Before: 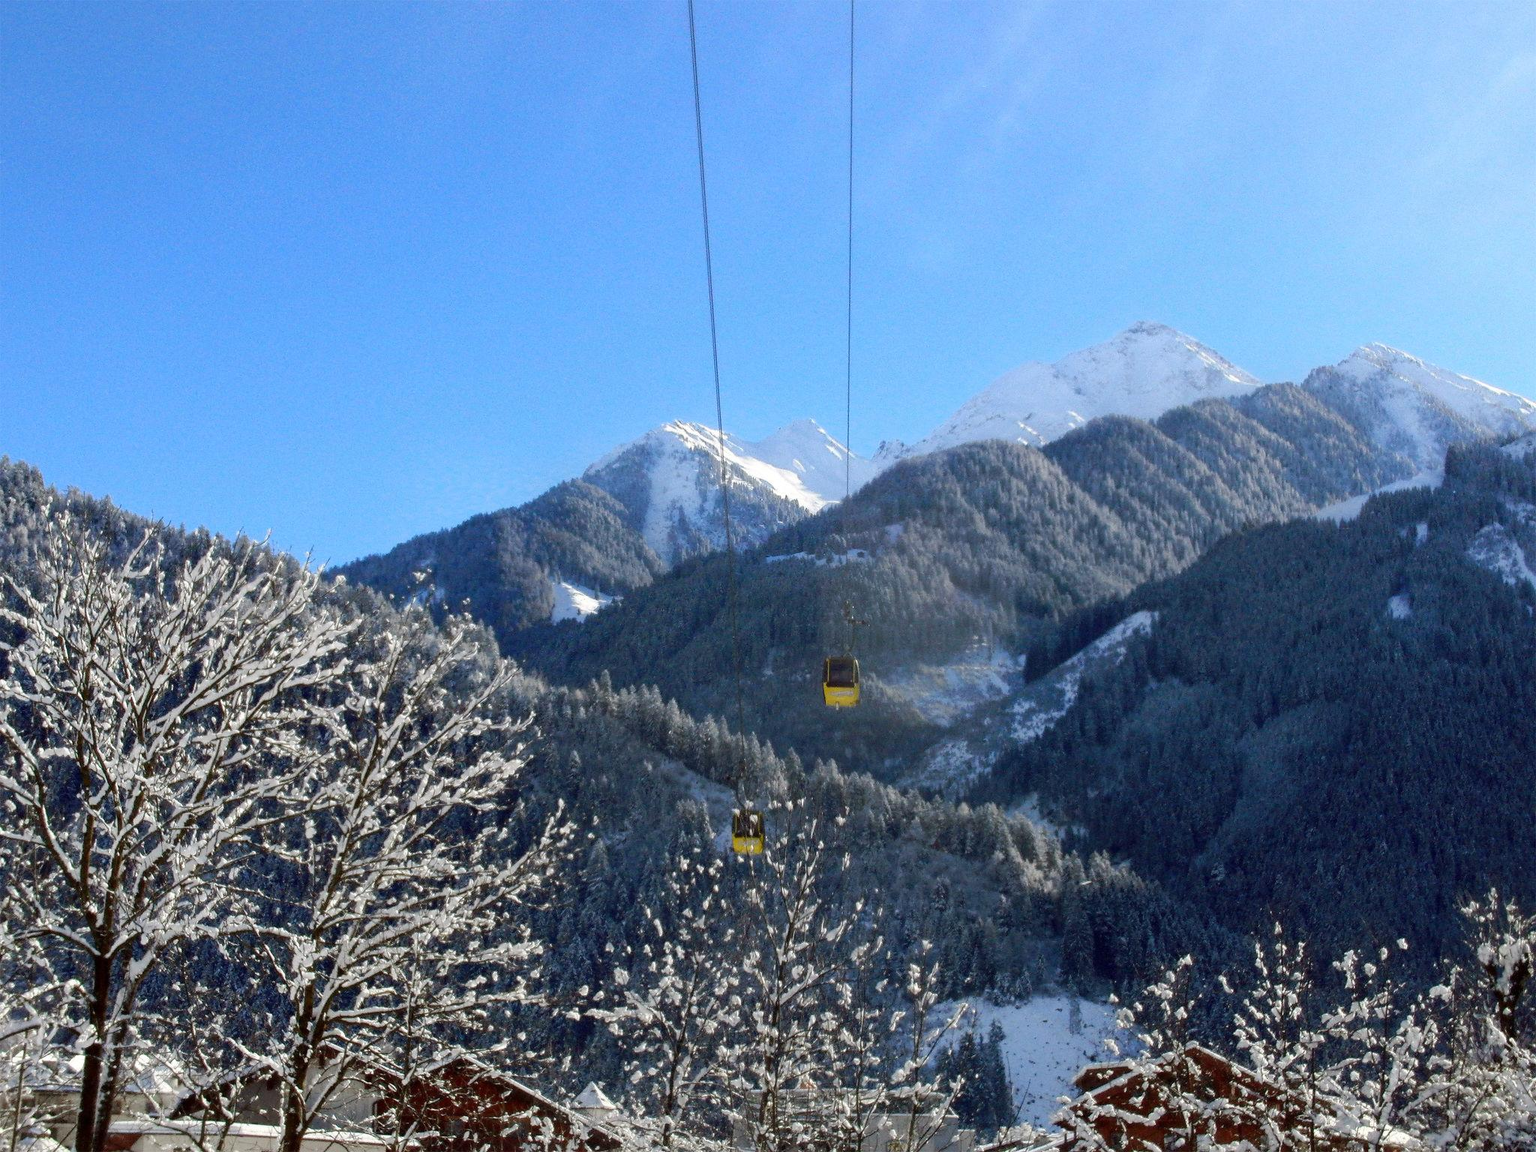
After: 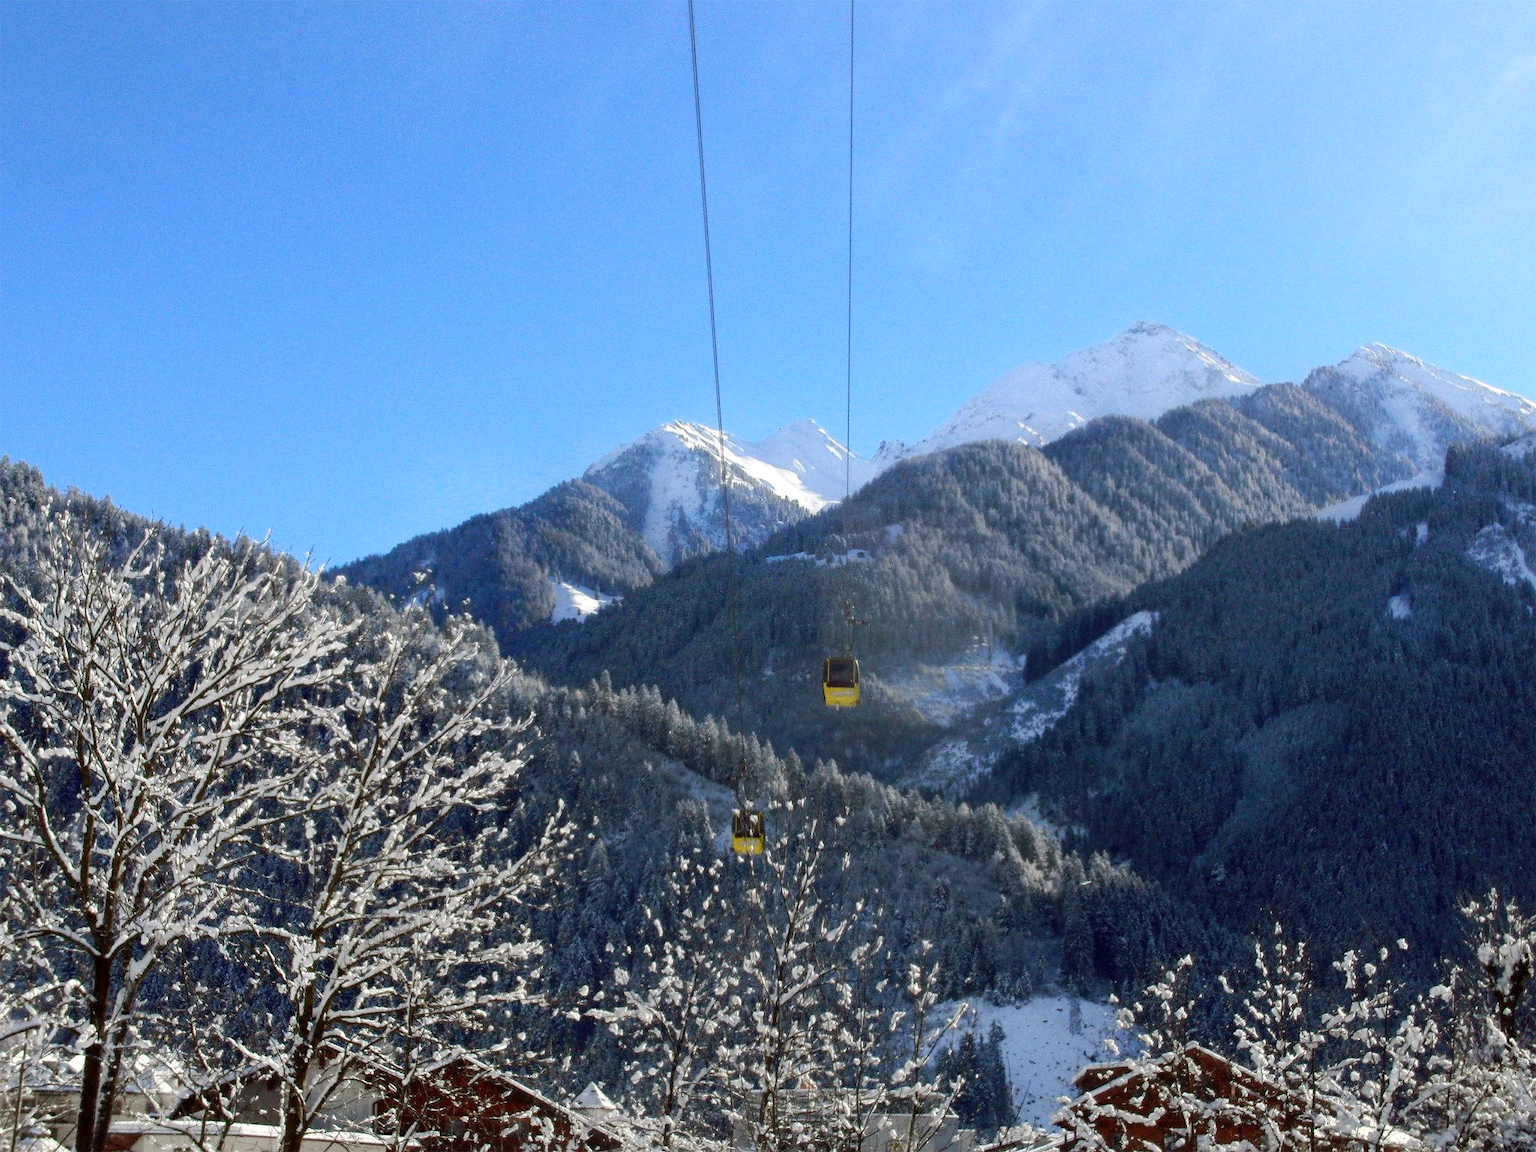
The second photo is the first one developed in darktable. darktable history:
shadows and highlights: shadows -10.89, white point adjustment 1.61, highlights 8.85, highlights color adjustment 53.34%
